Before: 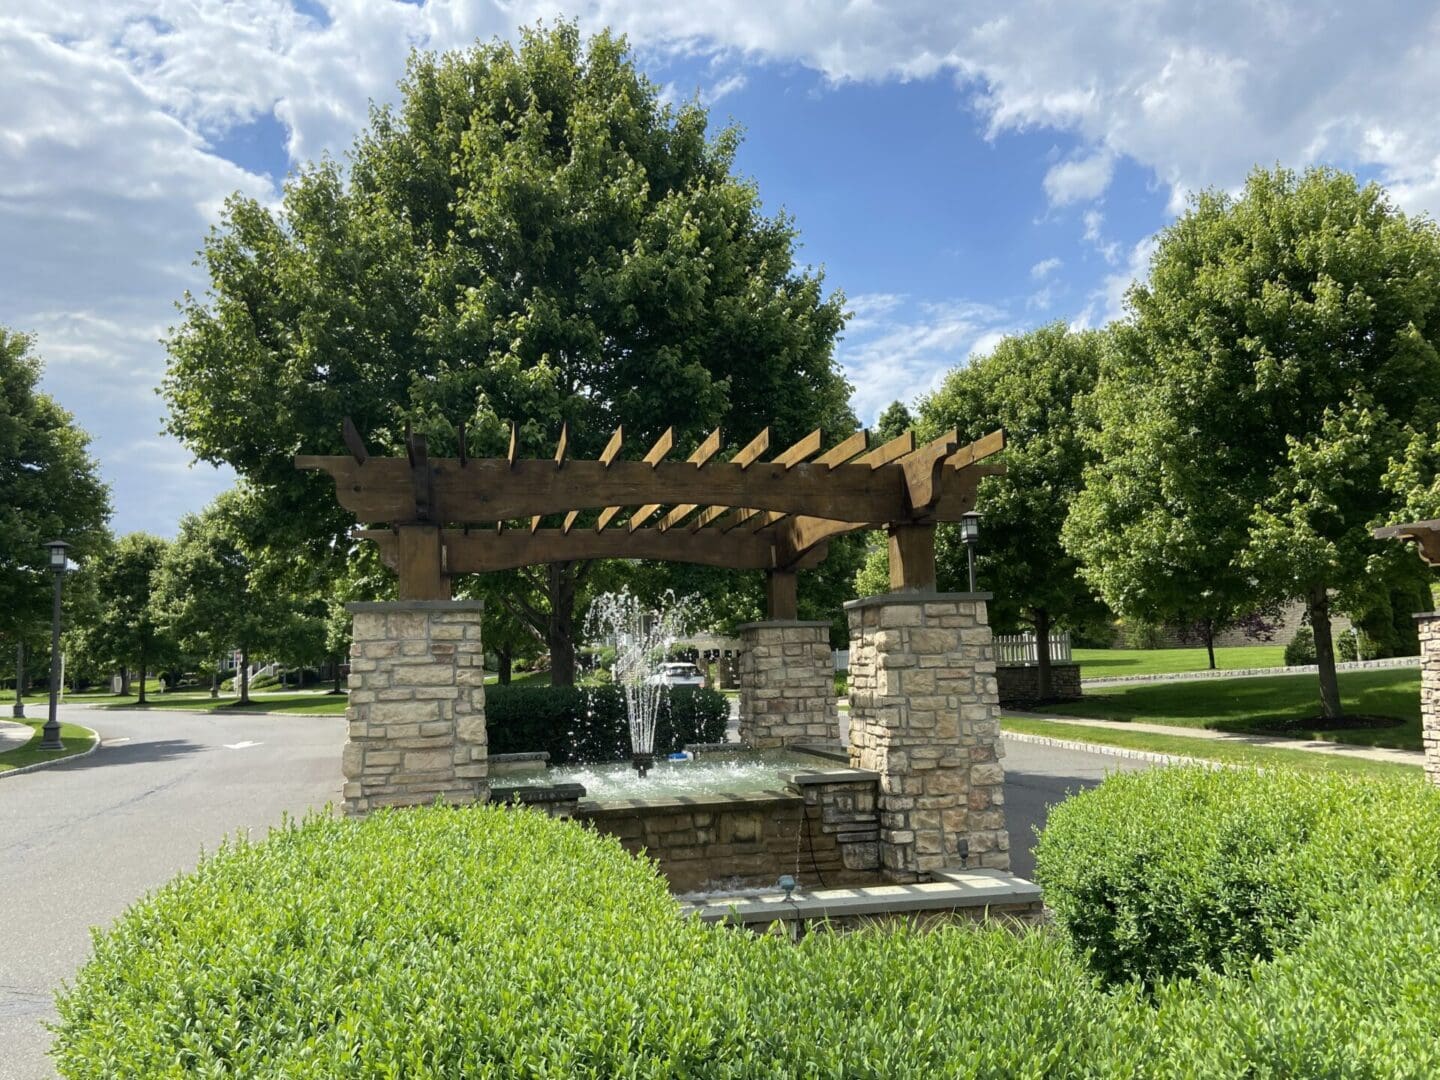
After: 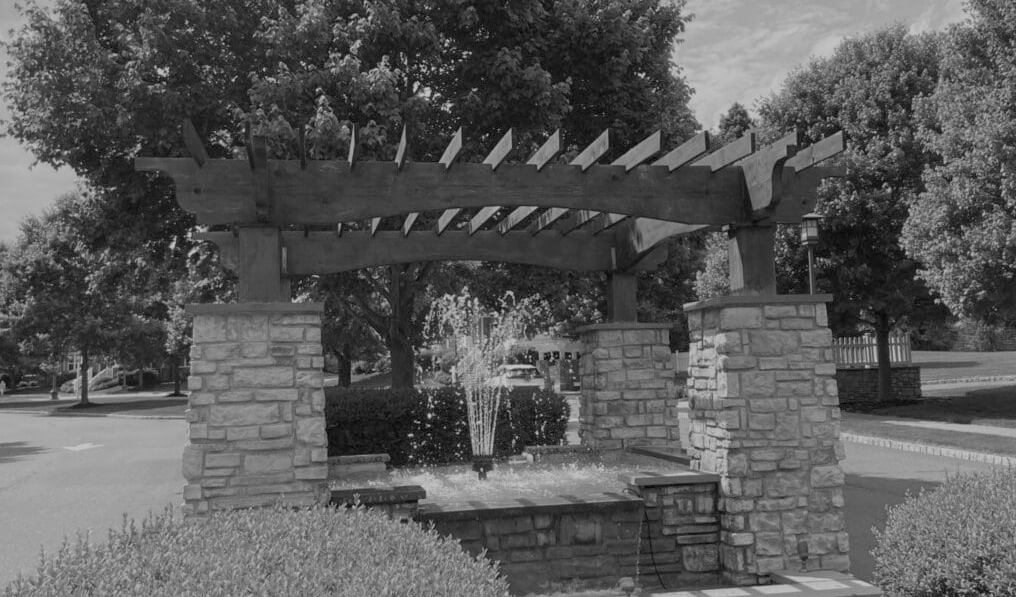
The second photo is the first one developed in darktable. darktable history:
crop: left 11.123%, top 27.61%, right 18.3%, bottom 17.034%
color calibration: output gray [0.253, 0.26, 0.487, 0], gray › normalize channels true, illuminant same as pipeline (D50), adaptation XYZ, x 0.346, y 0.359, gamut compression 0
color balance rgb: contrast -30%
shadows and highlights: shadows 20.91, highlights -35.45, soften with gaussian
